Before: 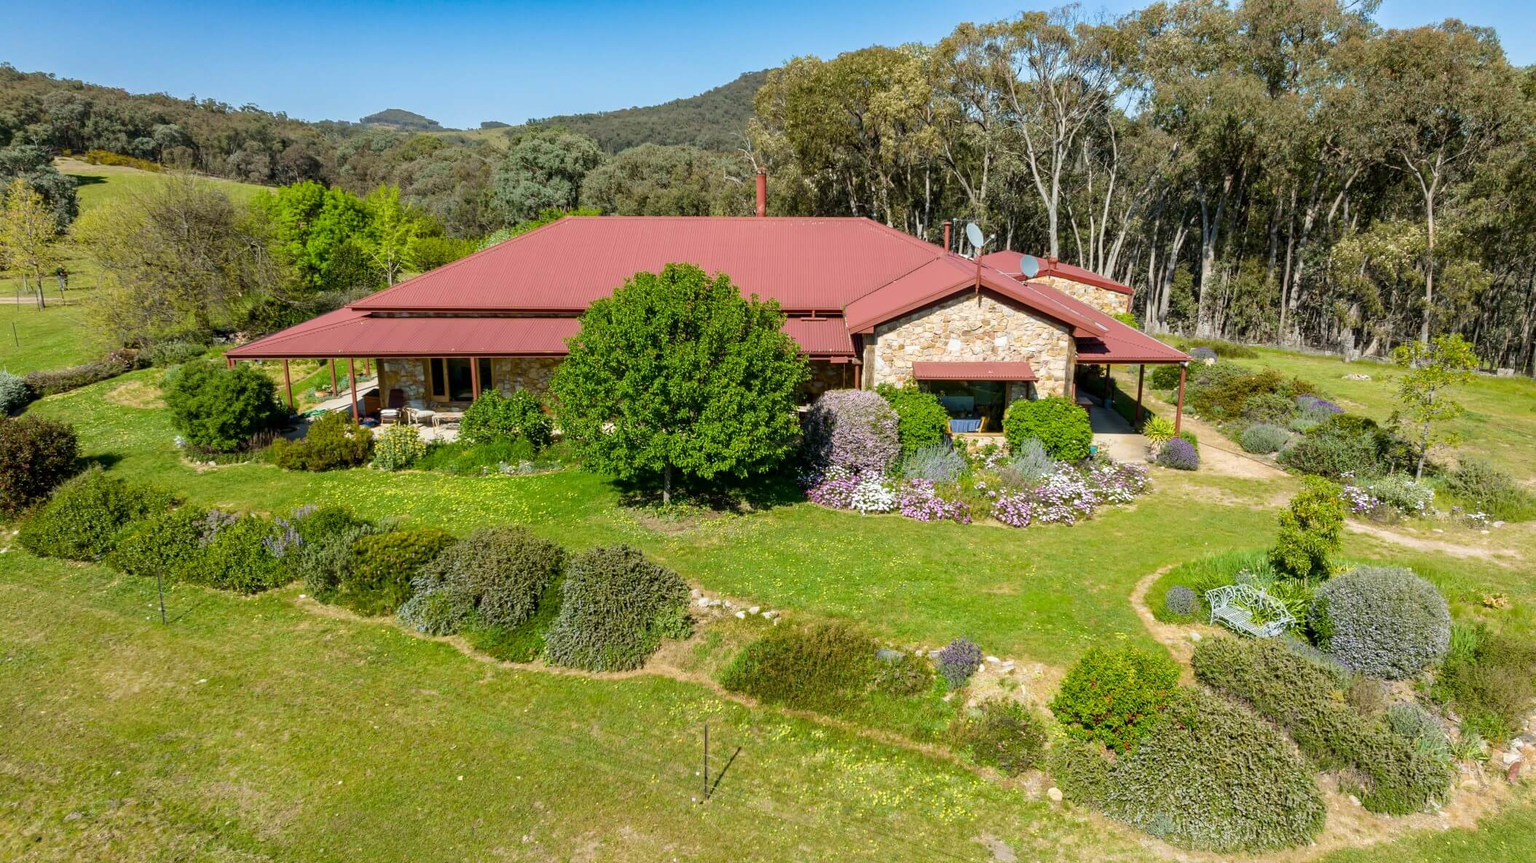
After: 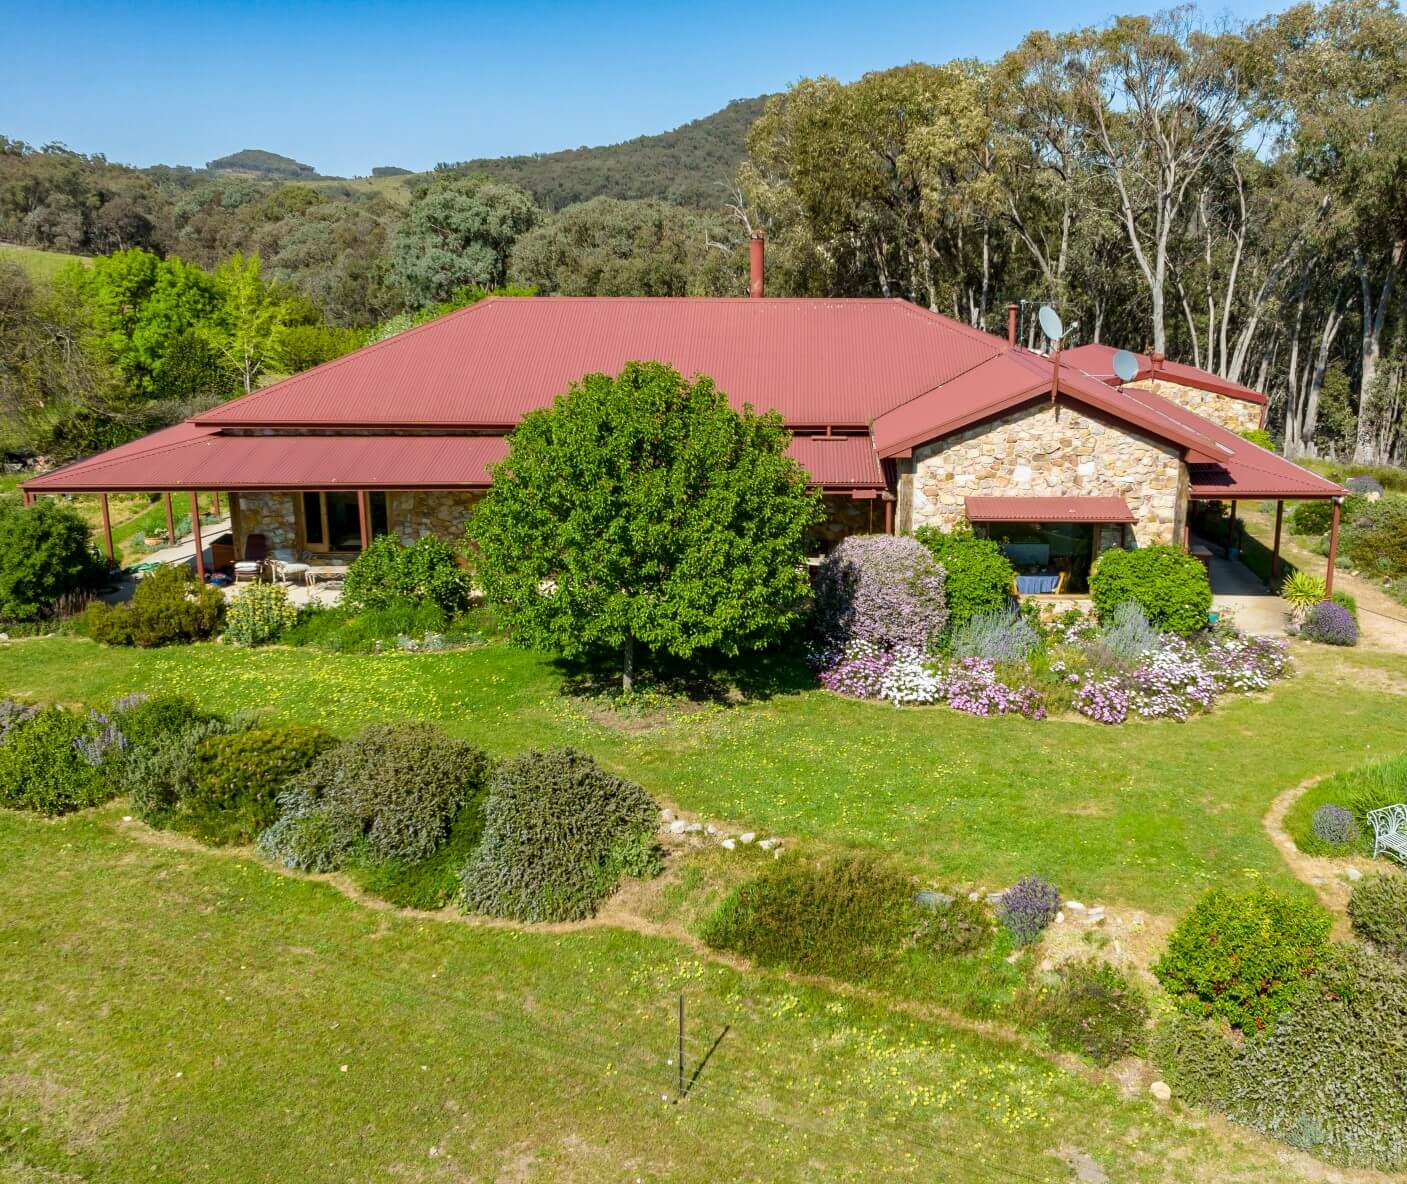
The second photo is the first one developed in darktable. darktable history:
crop and rotate: left 13.701%, right 19.556%
